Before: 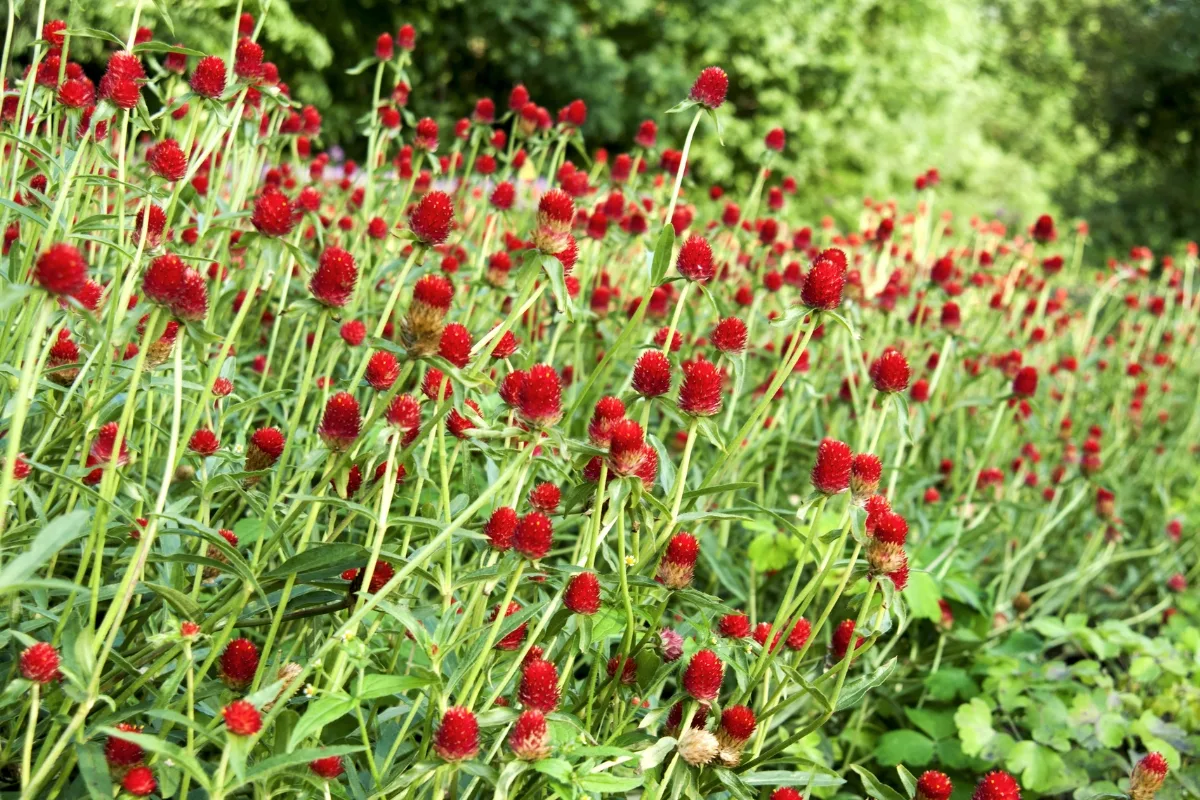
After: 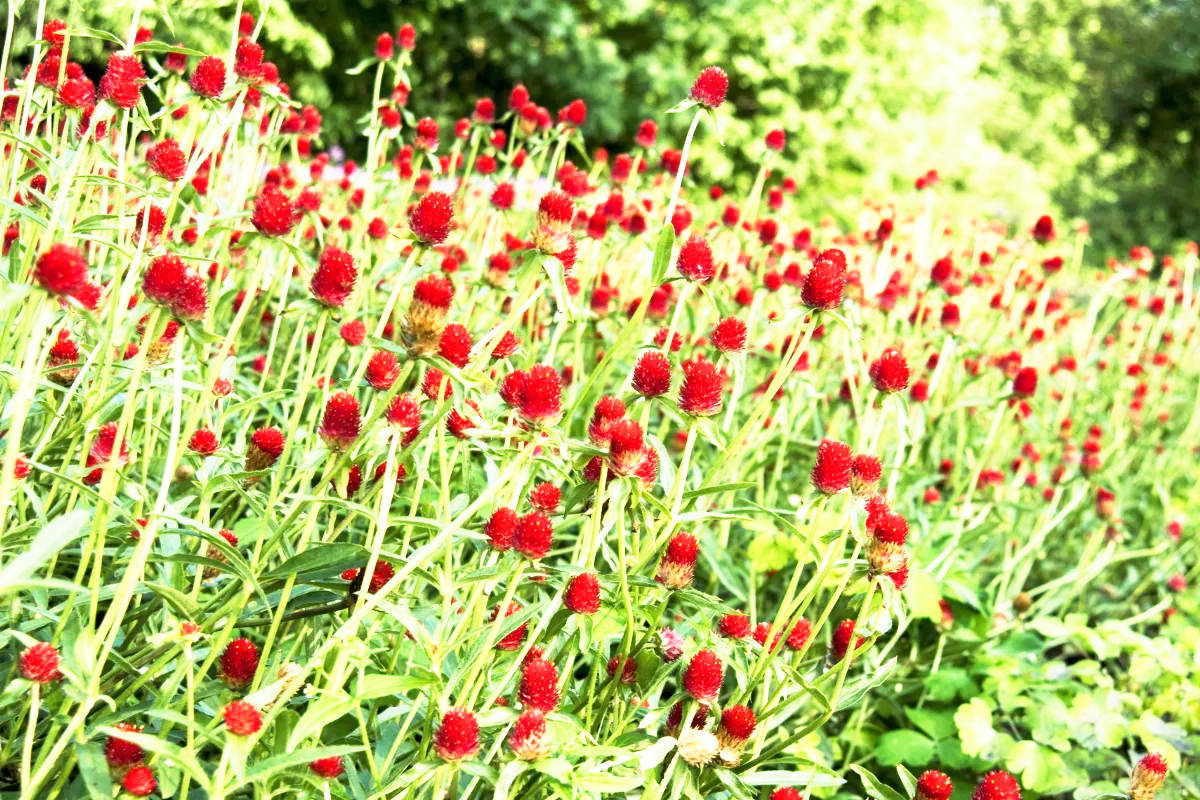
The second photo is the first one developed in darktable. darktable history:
base curve: curves: ch0 [(0, 0) (0.495, 0.917) (1, 1)], preserve colors none
tone equalizer: -8 EV -0.001 EV, -7 EV 0.005 EV, -6 EV -0.018 EV, -5 EV 0.02 EV, -4 EV -0.016 EV, -3 EV 0.026 EV, -2 EV -0.06 EV, -1 EV -0.31 EV, +0 EV -0.573 EV, edges refinement/feathering 500, mask exposure compensation -1.57 EV, preserve details guided filter
